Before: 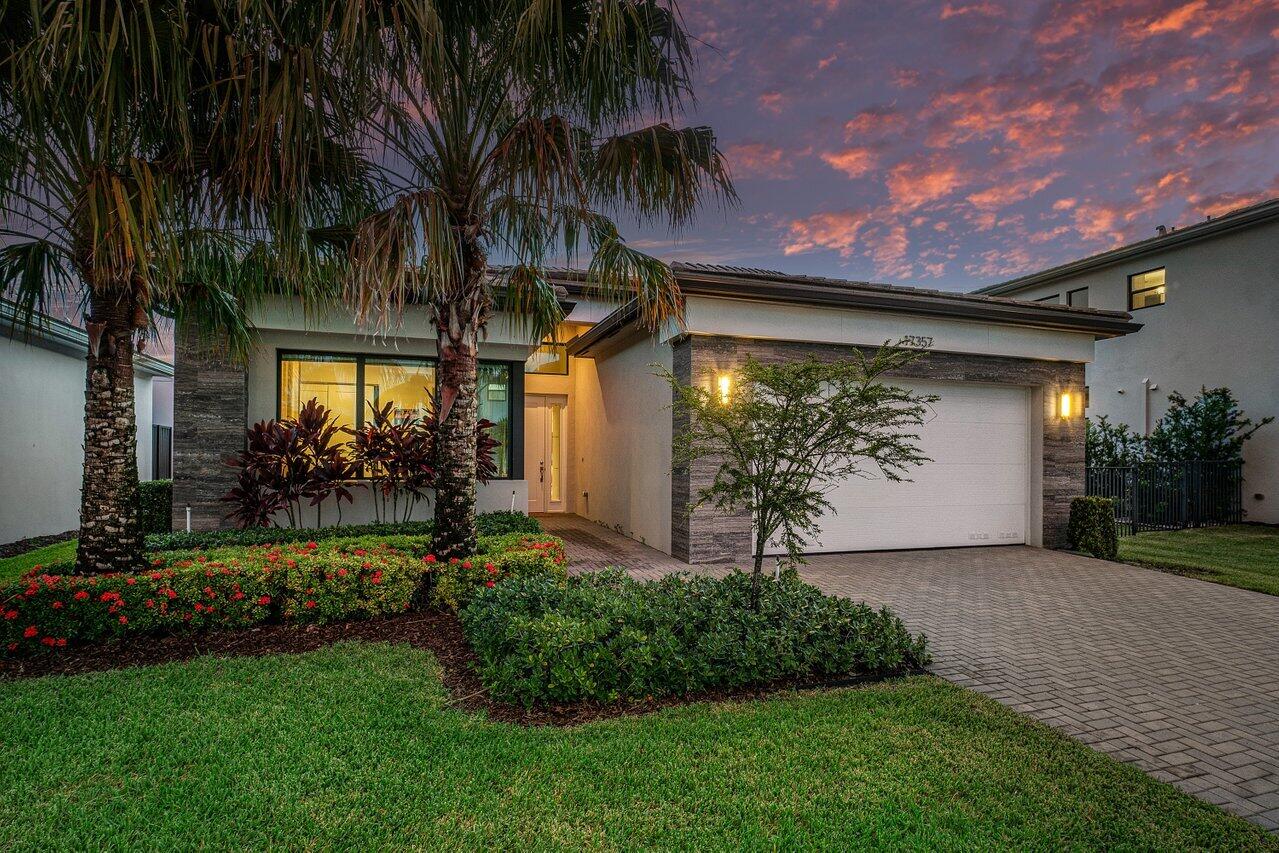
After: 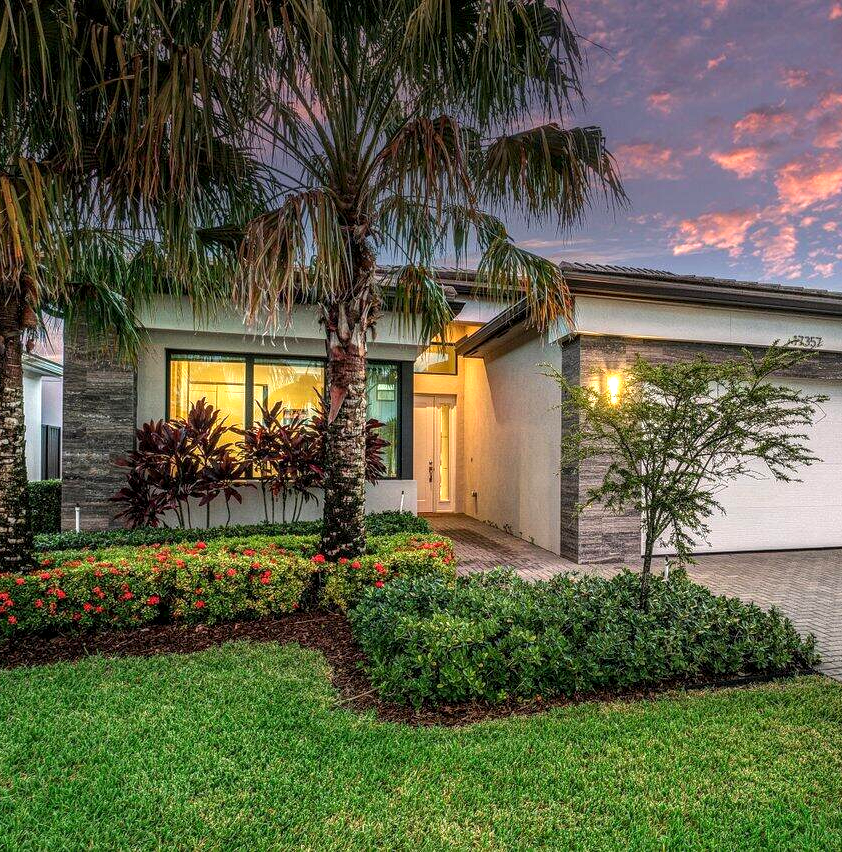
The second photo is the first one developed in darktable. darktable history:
crop and rotate: left 8.755%, right 25.348%
exposure: exposure 0.74 EV, compensate exposure bias true, compensate highlight preservation false
local contrast: on, module defaults
